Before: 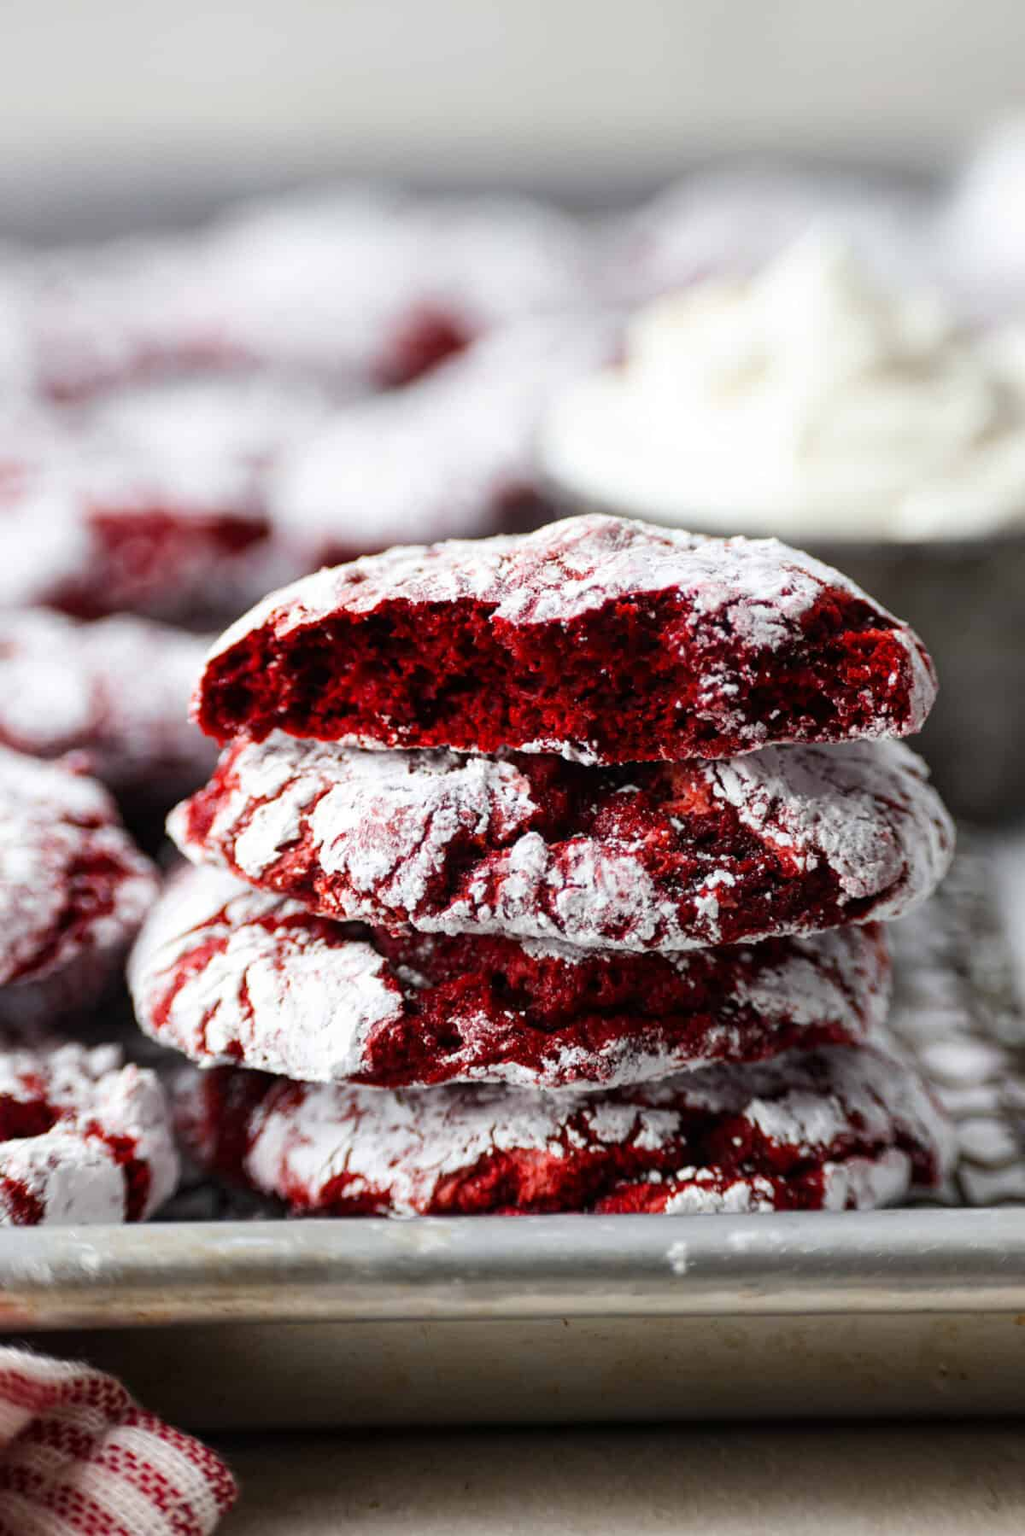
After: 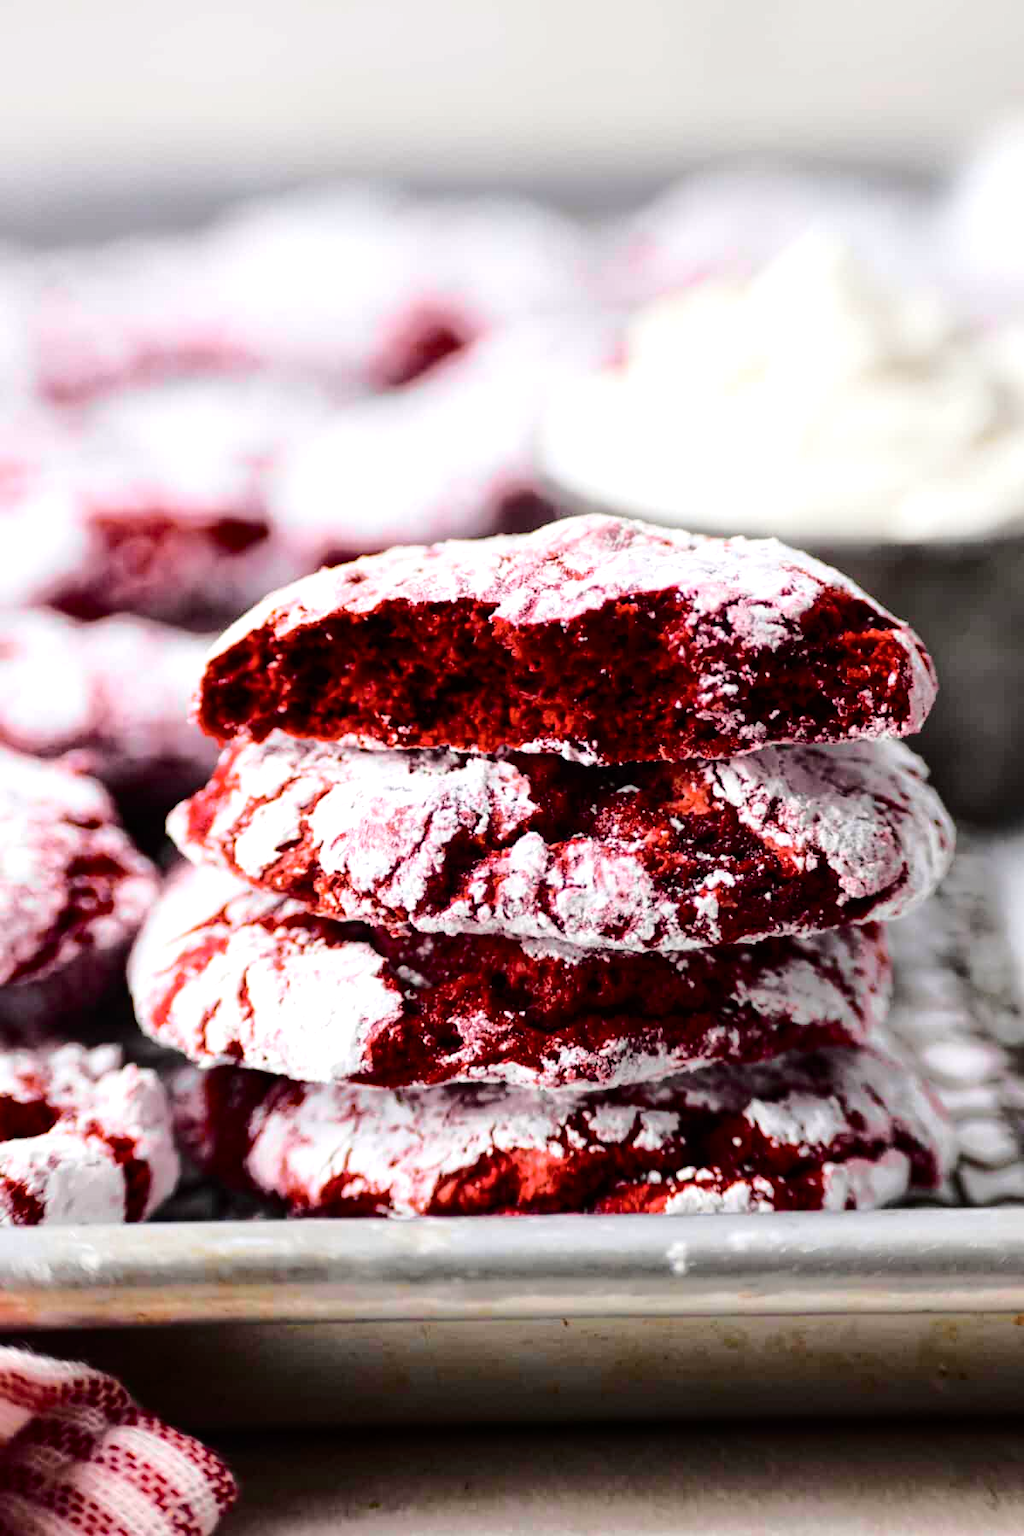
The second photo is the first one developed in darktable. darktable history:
tone equalizer: -8 EV -0.411 EV, -7 EV -0.415 EV, -6 EV -0.307 EV, -5 EV -0.237 EV, -3 EV 0.233 EV, -2 EV 0.362 EV, -1 EV 0.391 EV, +0 EV 0.395 EV
tone curve: curves: ch0 [(0, 0) (0.104, 0.061) (0.239, 0.201) (0.327, 0.317) (0.401, 0.443) (0.489, 0.566) (0.65, 0.68) (0.832, 0.858) (1, 0.977)]; ch1 [(0, 0) (0.161, 0.092) (0.35, 0.33) (0.379, 0.401) (0.447, 0.476) (0.495, 0.499) (0.515, 0.518) (0.534, 0.557) (0.602, 0.625) (0.712, 0.706) (1, 1)]; ch2 [(0, 0) (0.359, 0.372) (0.437, 0.437) (0.502, 0.501) (0.55, 0.534) (0.592, 0.601) (0.647, 0.64) (1, 1)], color space Lab, independent channels, preserve colors none
color balance rgb: highlights gain › chroma 0.221%, highlights gain › hue 331.64°, perceptual saturation grading › global saturation 14.643%, global vibrance 20%
